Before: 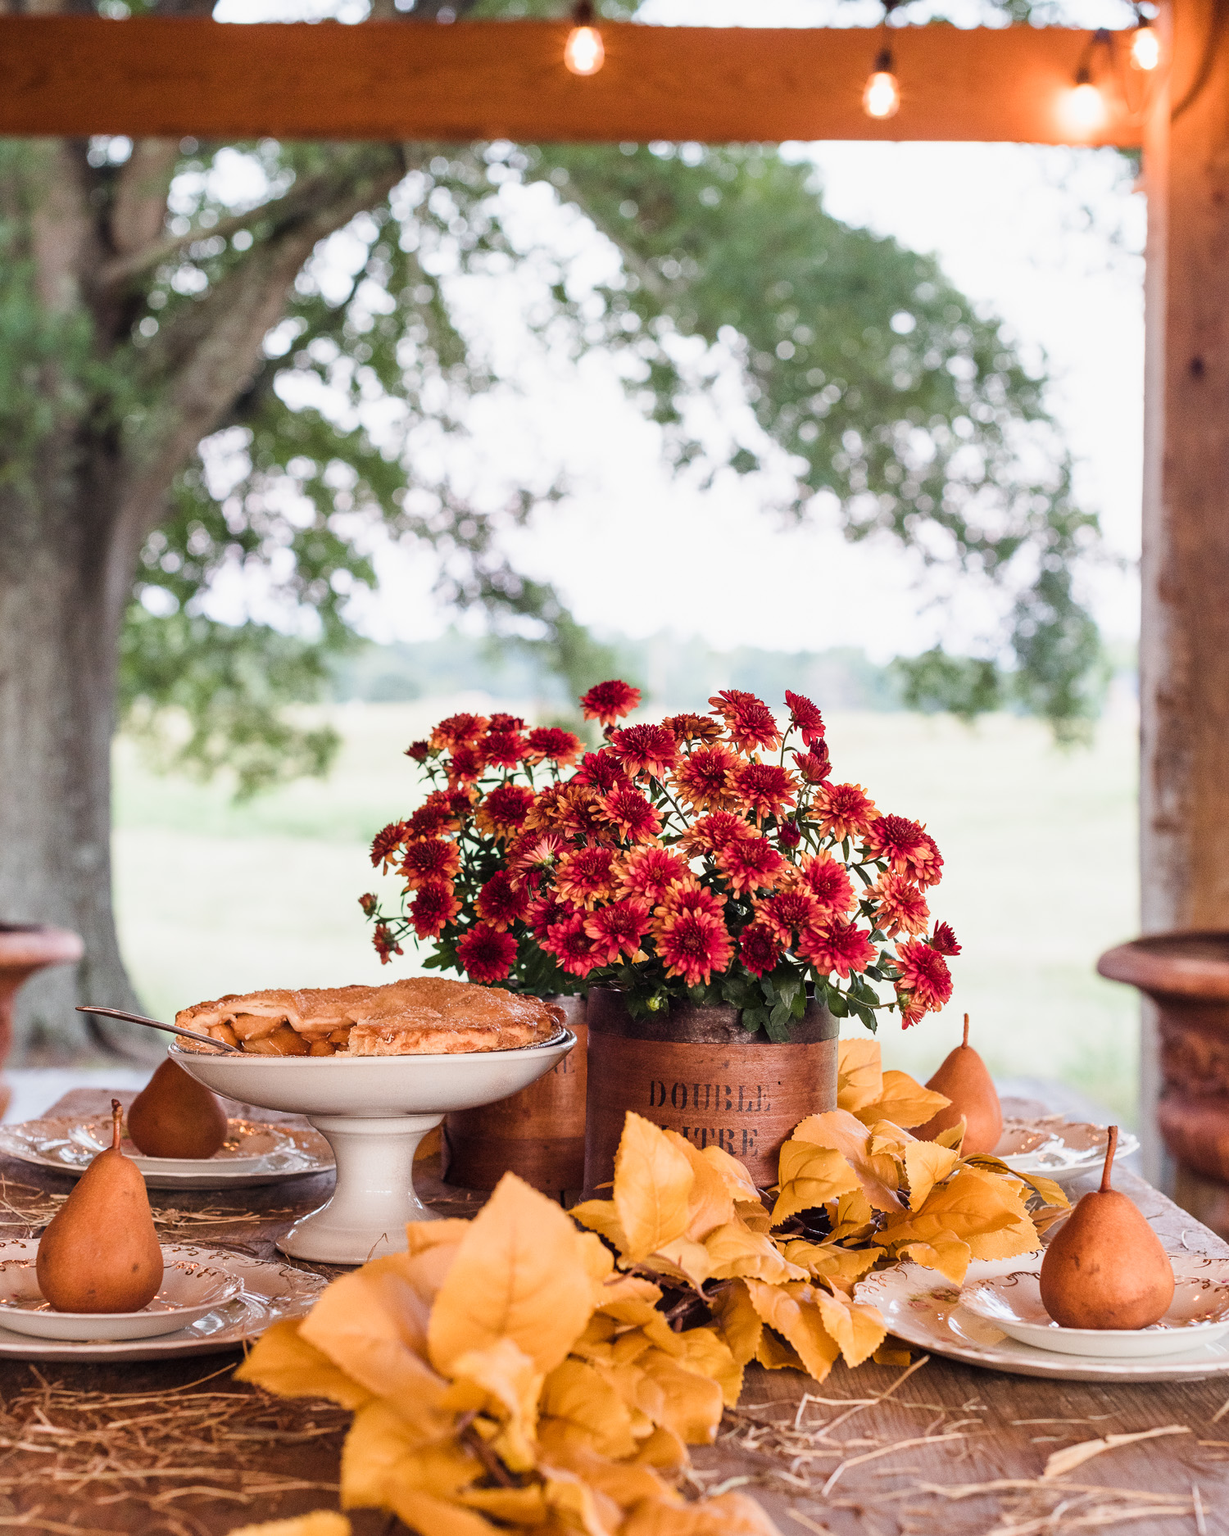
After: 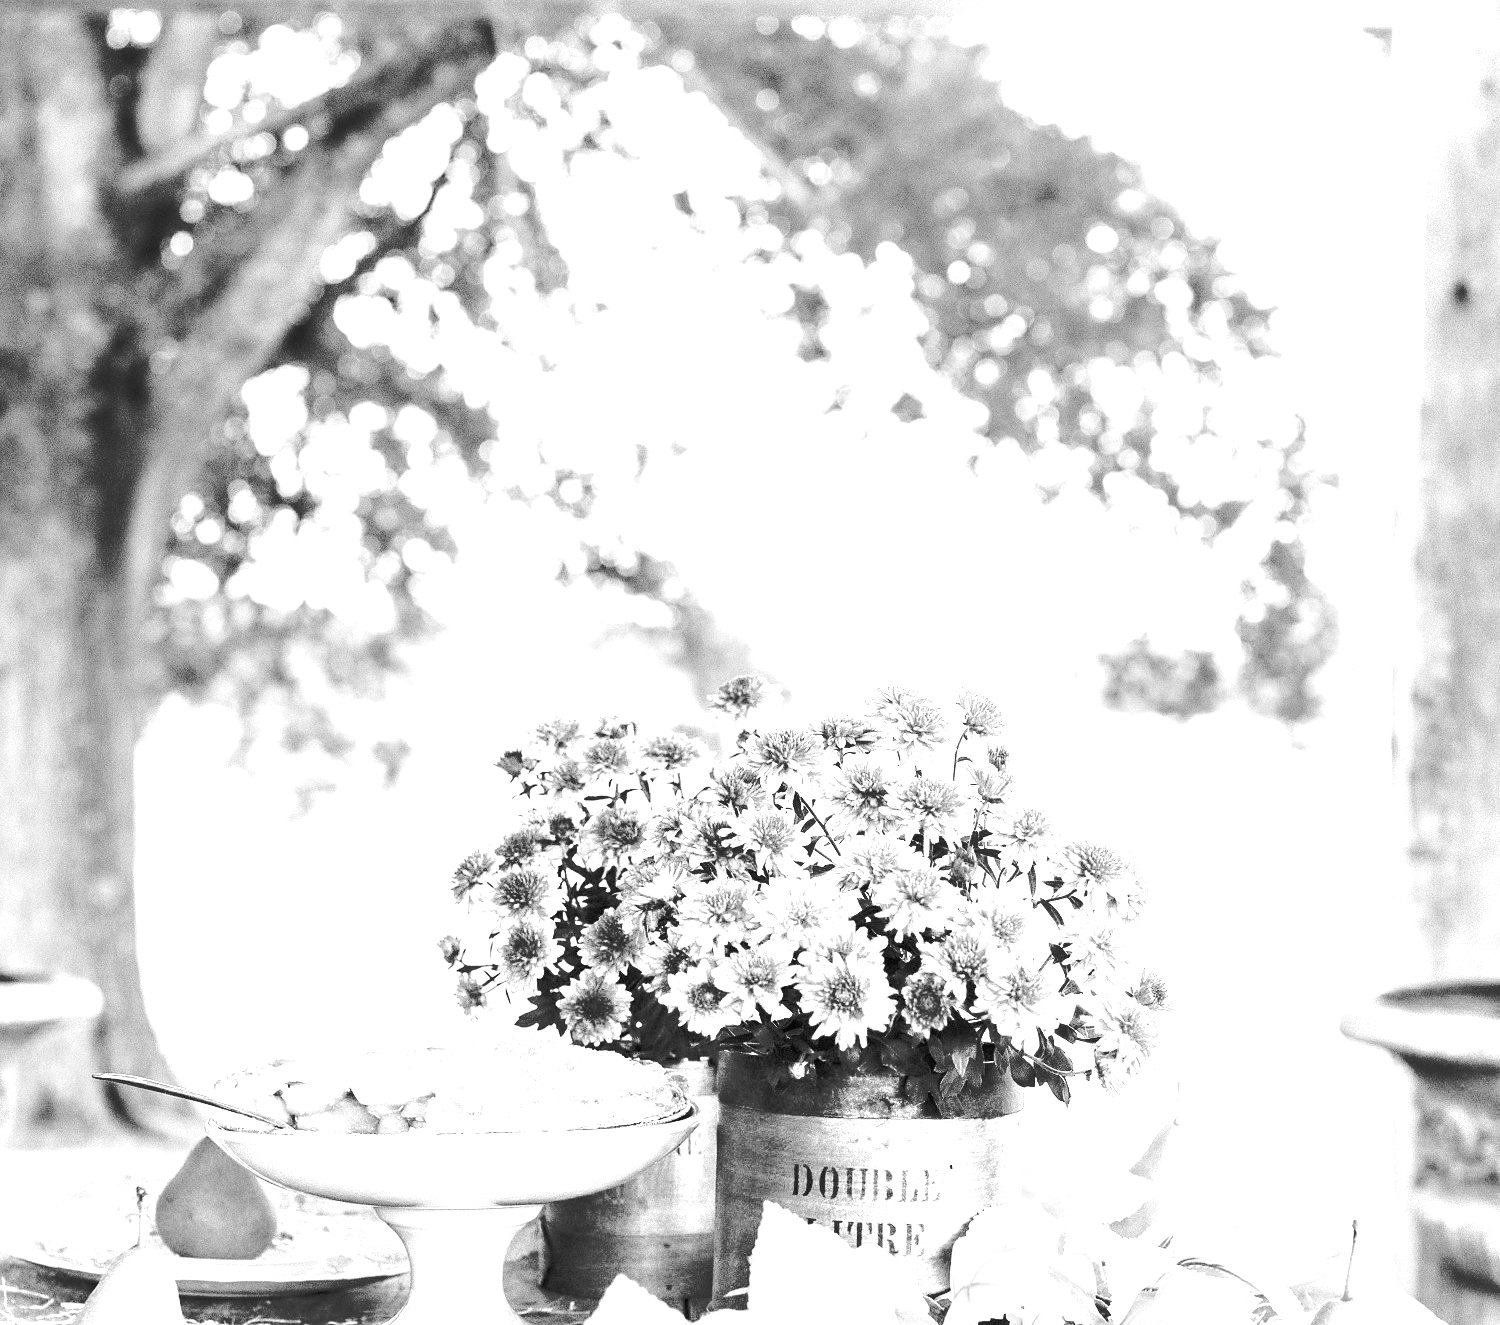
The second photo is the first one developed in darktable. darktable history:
crop and rotate: top 8.293%, bottom 20.996%
color zones: curves: ch0 [(0, 0.558) (0.143, 0.559) (0.286, 0.529) (0.429, 0.505) (0.571, 0.5) (0.714, 0.5) (0.857, 0.5) (1, 0.558)]; ch1 [(0, 0.469) (0.01, 0.469) (0.12, 0.446) (0.248, 0.469) (0.5, 0.5) (0.748, 0.5) (0.99, 0.469) (1, 0.469)]
monochrome: a -11.7, b 1.62, size 0.5, highlights 0.38
exposure: exposure -2.002 EV, compensate highlight preservation false
white balance: red 8, blue 8
